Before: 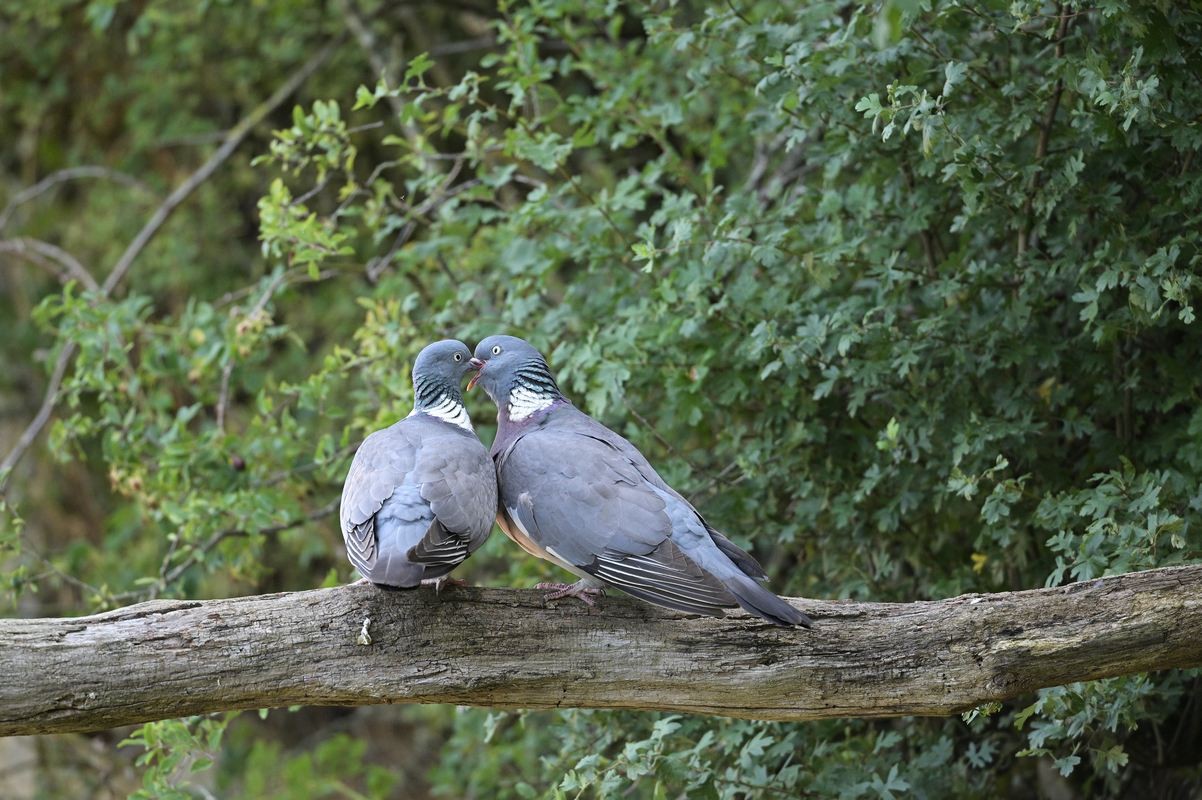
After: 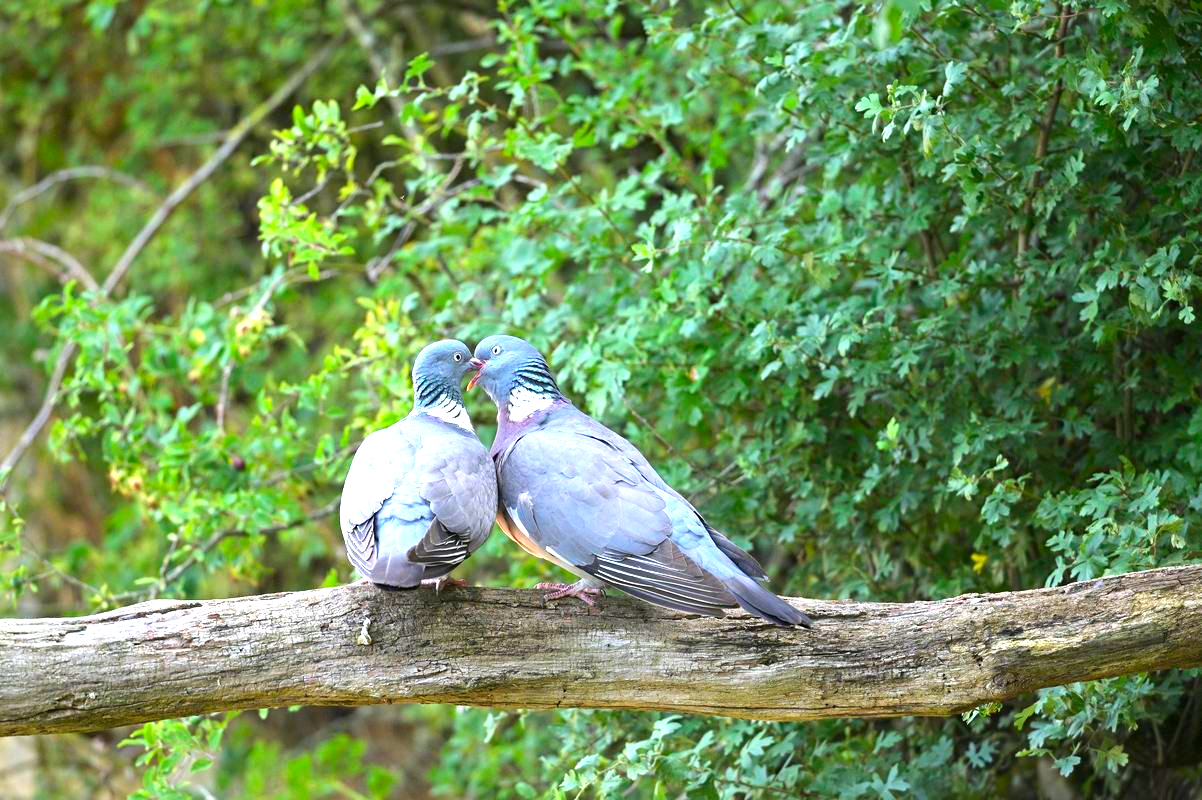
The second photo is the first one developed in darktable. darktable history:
color contrast: green-magenta contrast 1.69, blue-yellow contrast 1.49
exposure: black level correction 0.001, exposure 1.116 EV, compensate highlight preservation false
